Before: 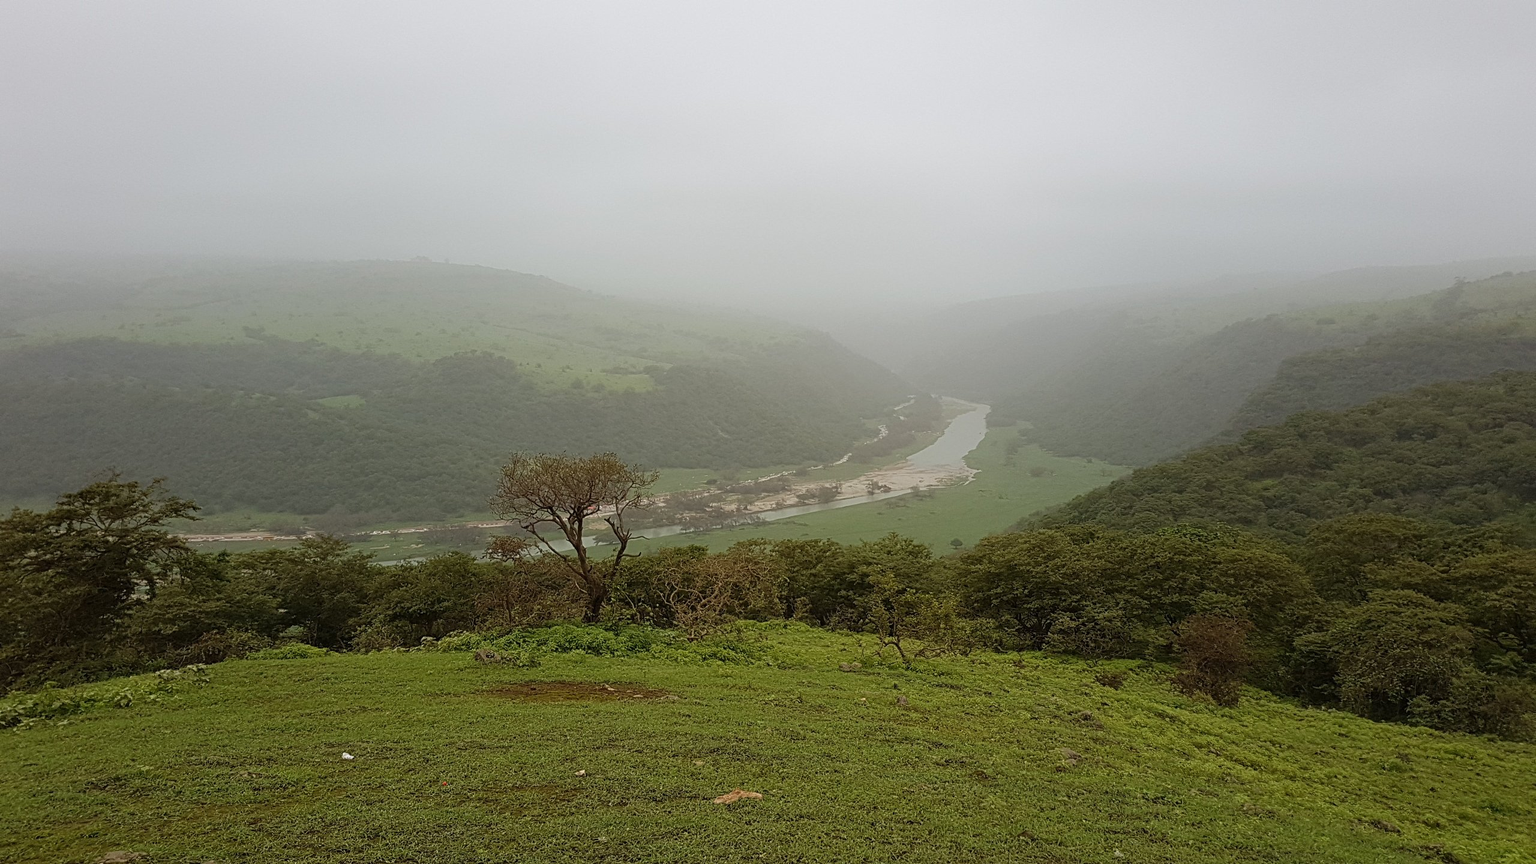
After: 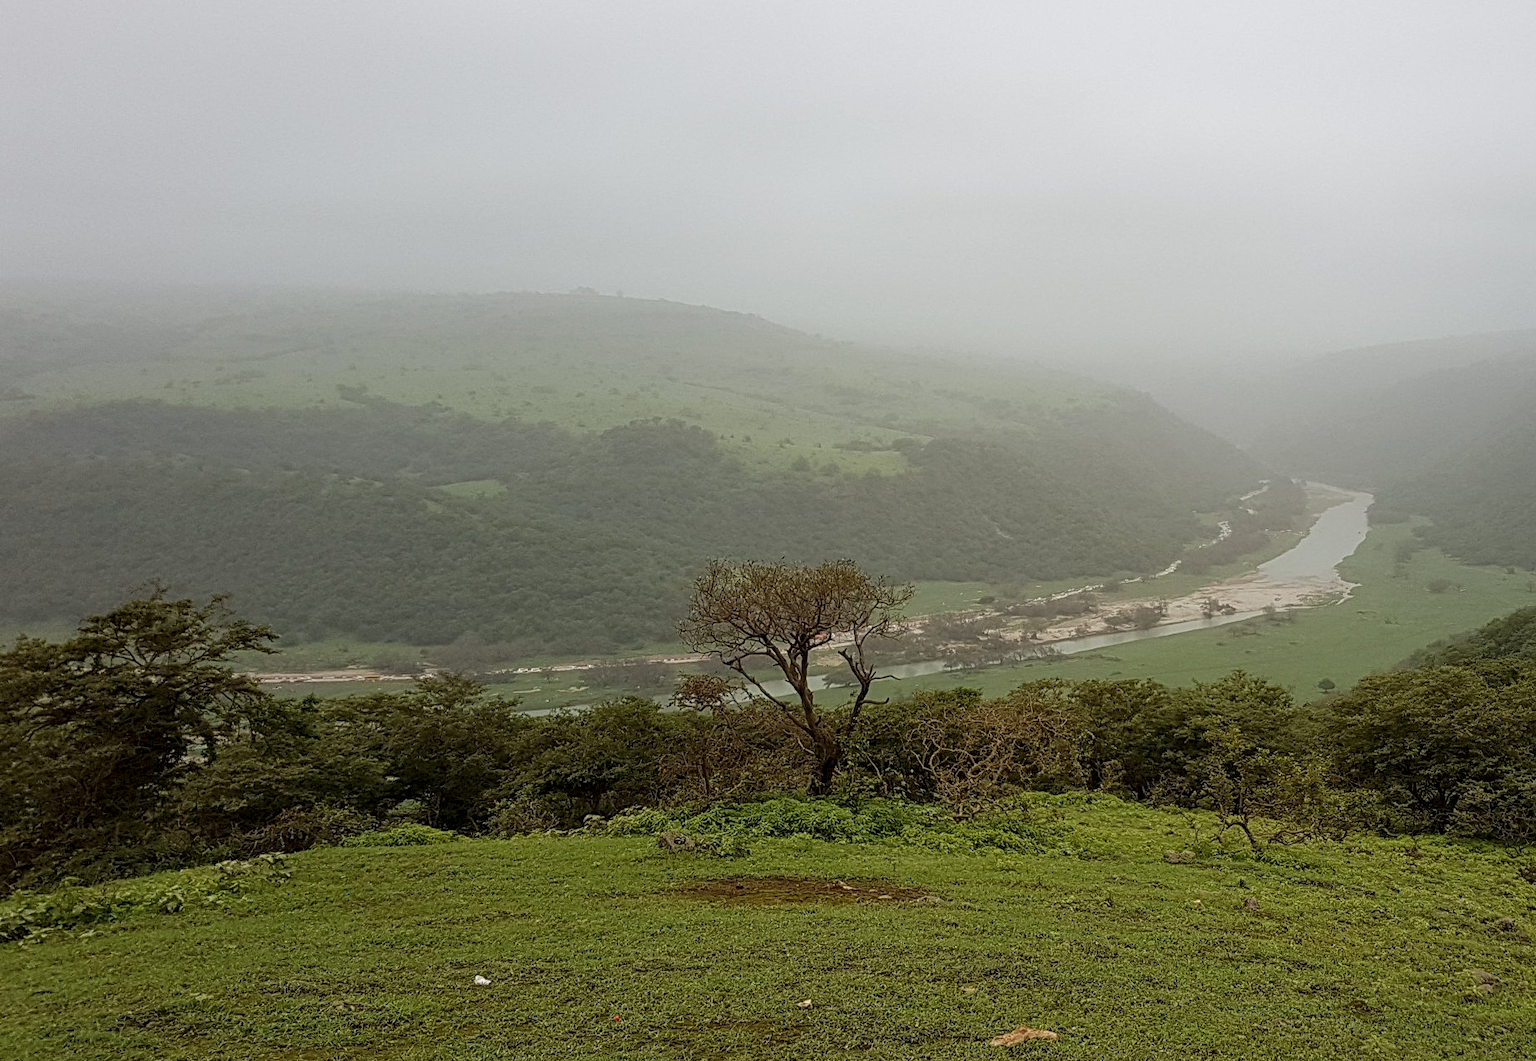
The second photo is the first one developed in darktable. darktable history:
crop: top 5.754%, right 27.89%, bottom 5.606%
local contrast: on, module defaults
